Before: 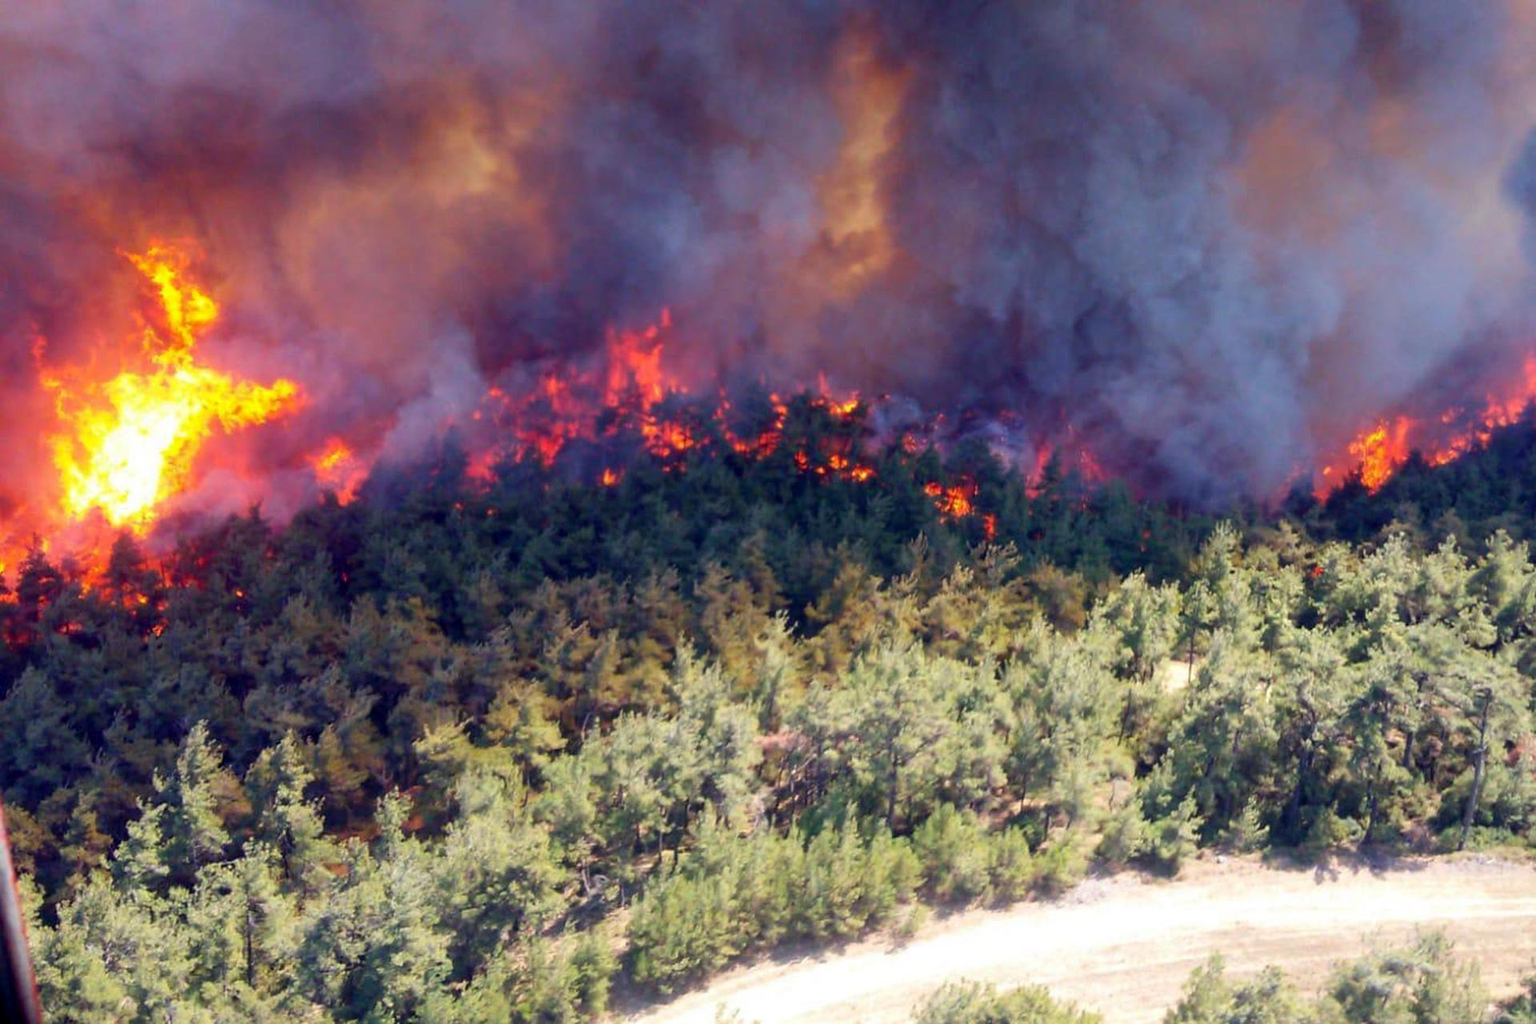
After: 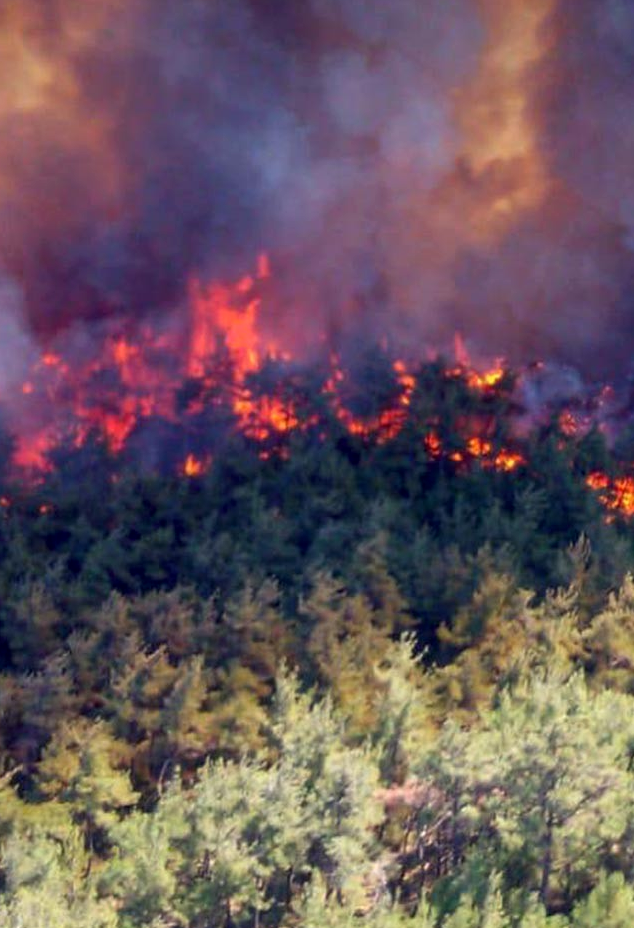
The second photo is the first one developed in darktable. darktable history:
local contrast: highlights 105%, shadows 97%, detail 120%, midtone range 0.2
crop and rotate: left 29.678%, top 10.248%, right 37.251%, bottom 17.222%
